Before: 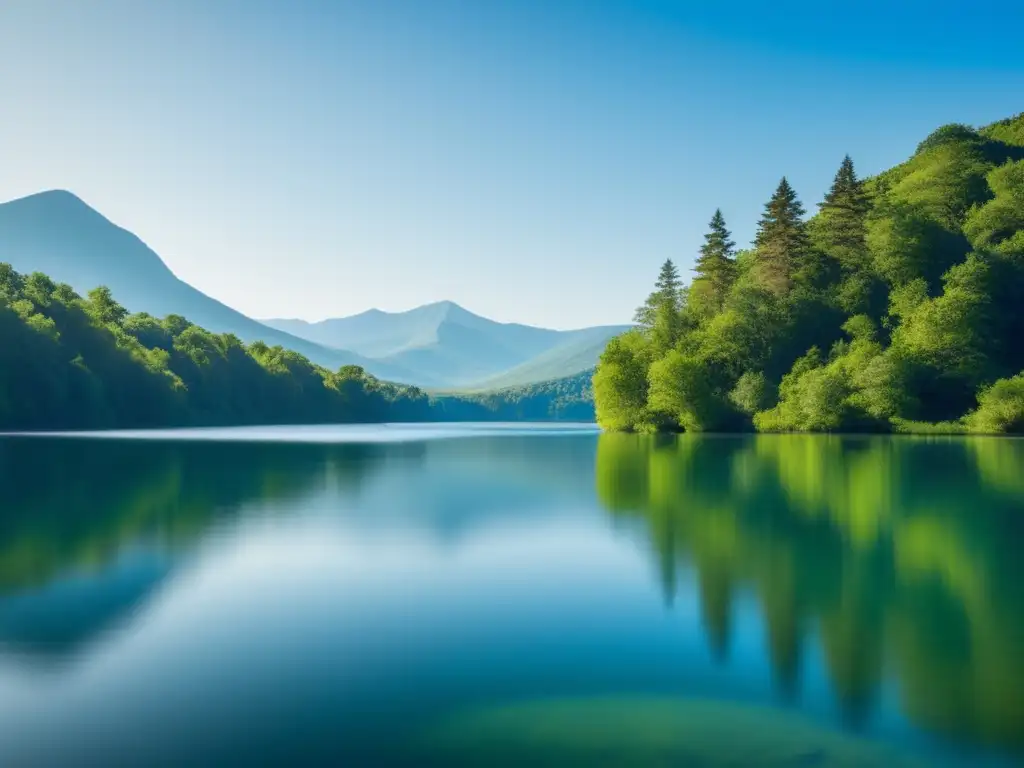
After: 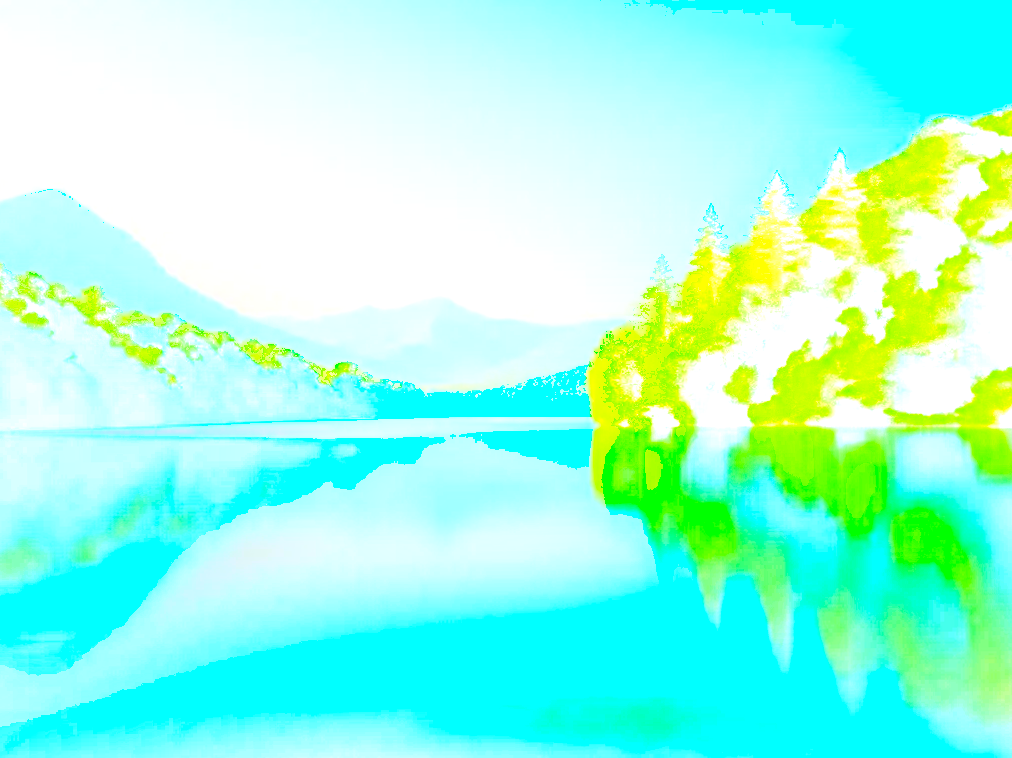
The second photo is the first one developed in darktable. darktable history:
rotate and perspective: rotation -0.45°, automatic cropping original format, crop left 0.008, crop right 0.992, crop top 0.012, crop bottom 0.988
tone equalizer: on, module defaults
exposure: exposure 2.04 EV, compensate highlight preservation false
contrast brightness saturation: contrast 0.26, brightness 0.02, saturation 0.87
shadows and highlights: shadows 22.7, highlights -48.71, soften with gaussian
color correction: highlights a* 4.02, highlights b* 4.98, shadows a* -7.55, shadows b* 4.98
bloom: size 85%, threshold 5%, strength 85%
